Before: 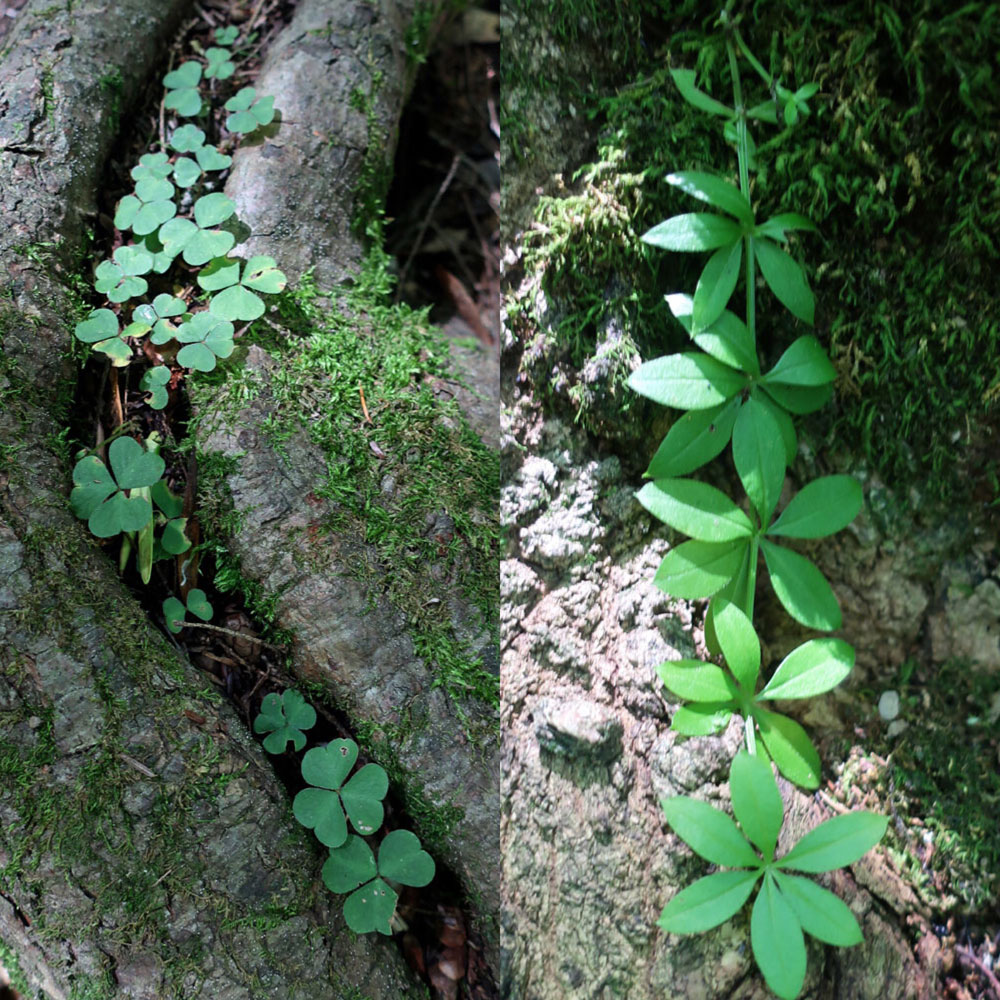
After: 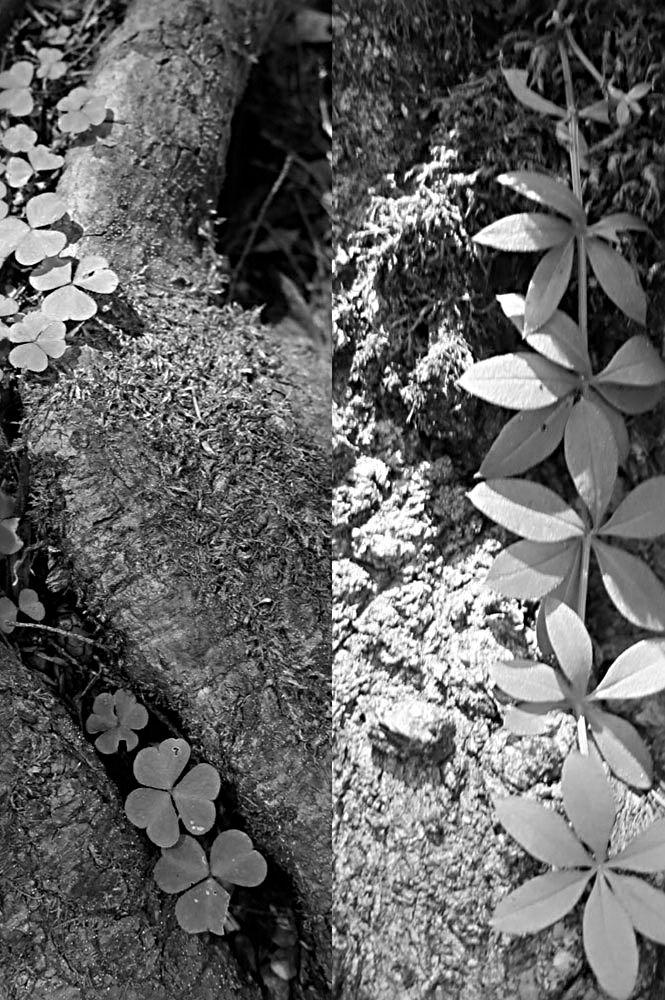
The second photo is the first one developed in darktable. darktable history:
crop: left 16.899%, right 16.556%
sharpen: radius 4
monochrome: a 16.01, b -2.65, highlights 0.52
